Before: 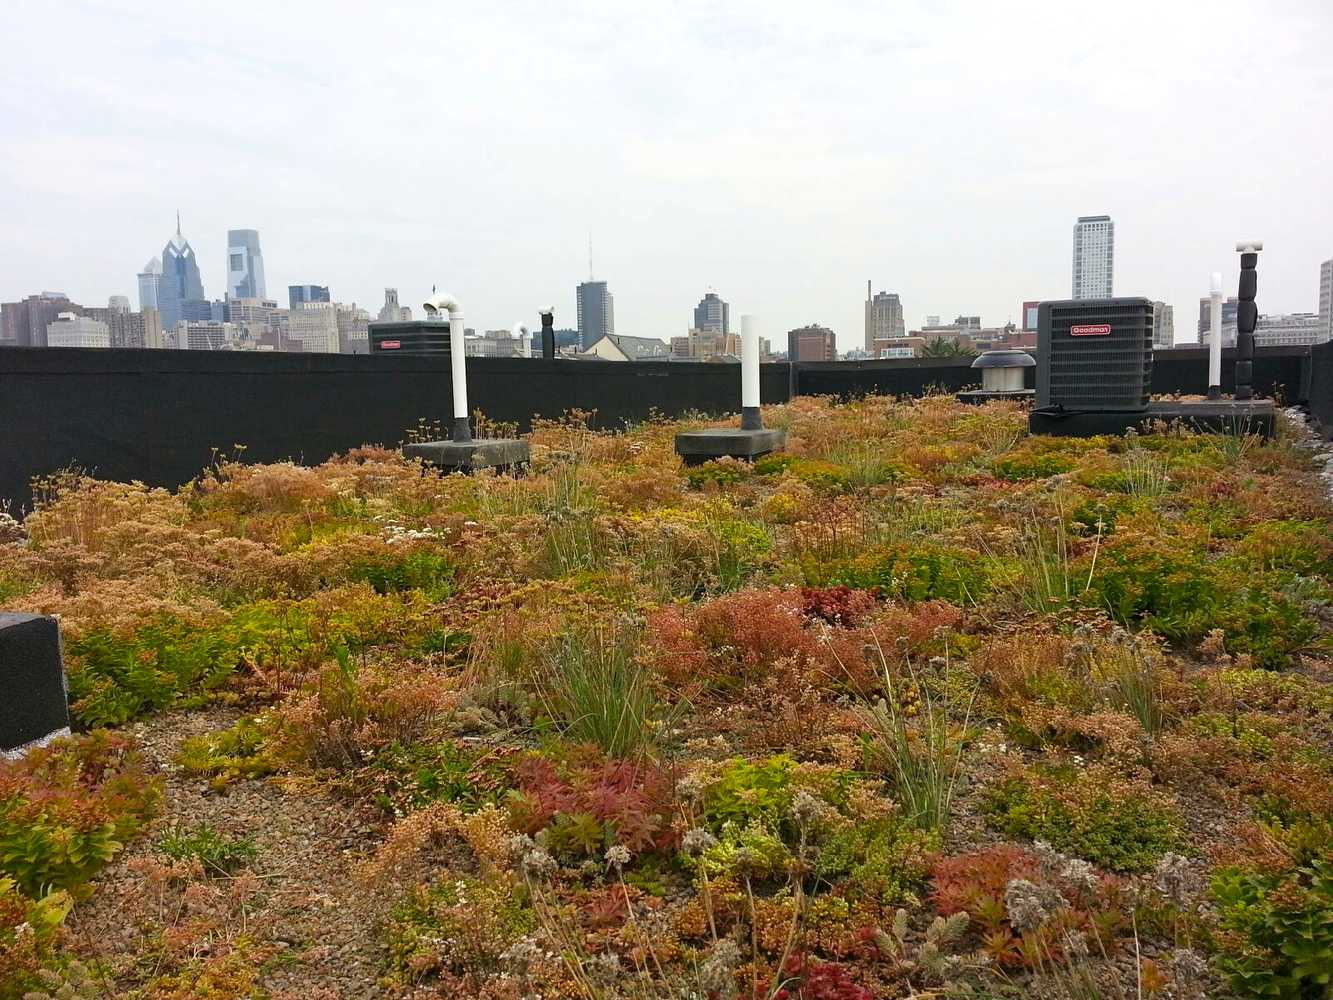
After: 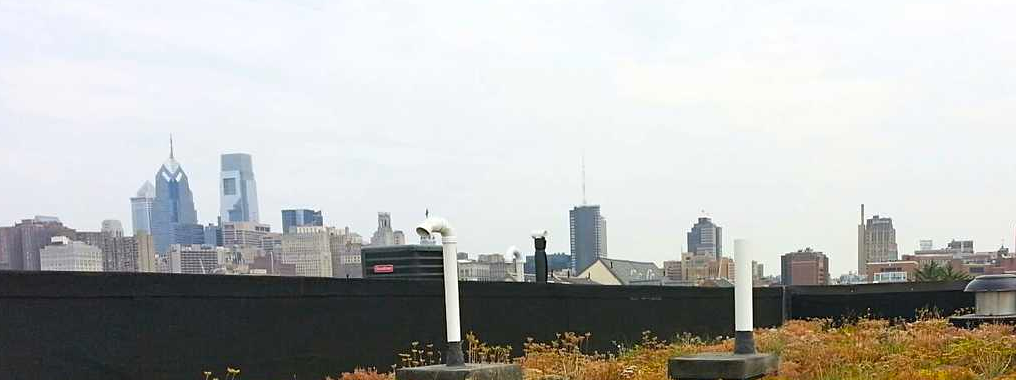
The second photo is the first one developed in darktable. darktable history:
crop: left 0.579%, top 7.627%, right 23.167%, bottom 54.275%
color correction: saturation 1.11
sharpen: amount 0.2
